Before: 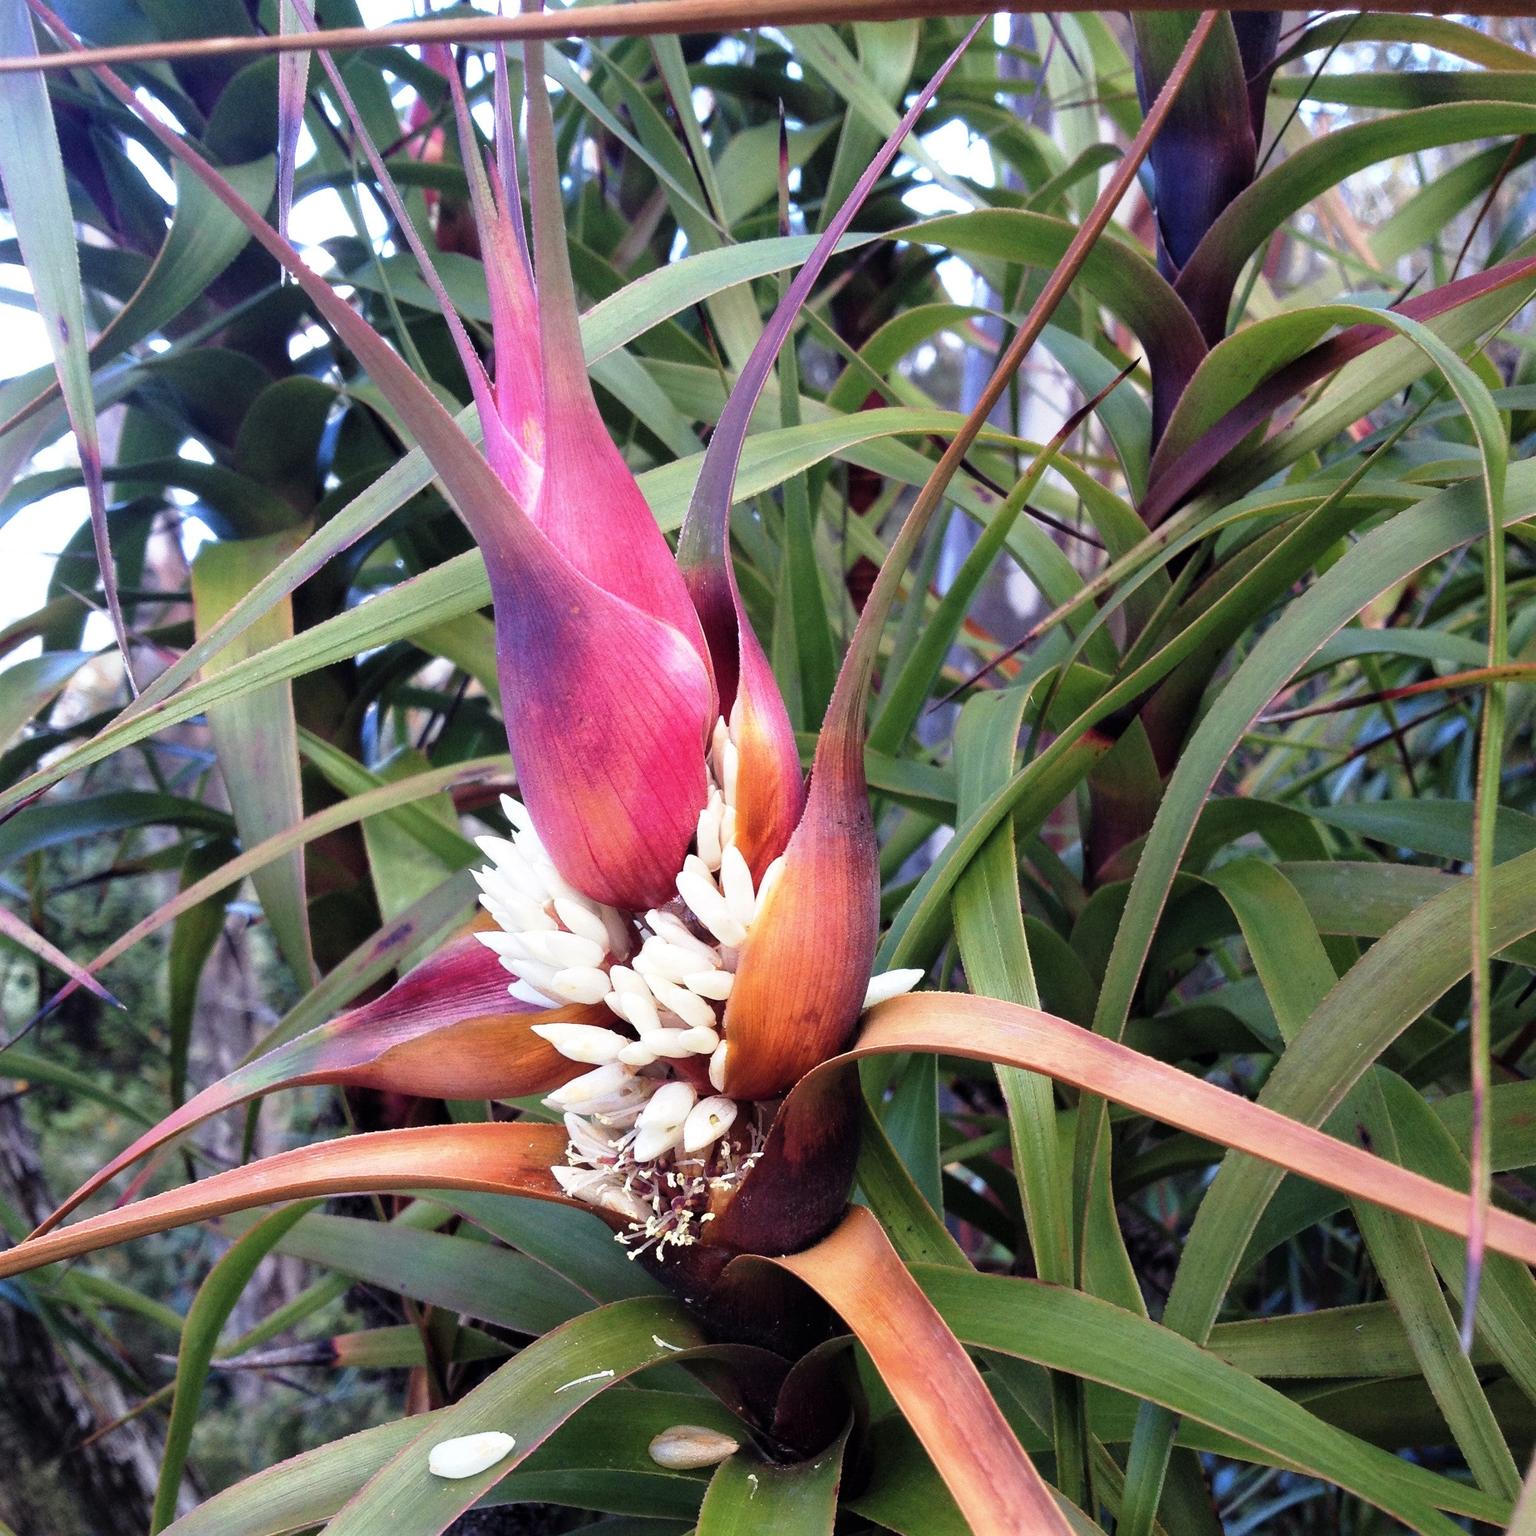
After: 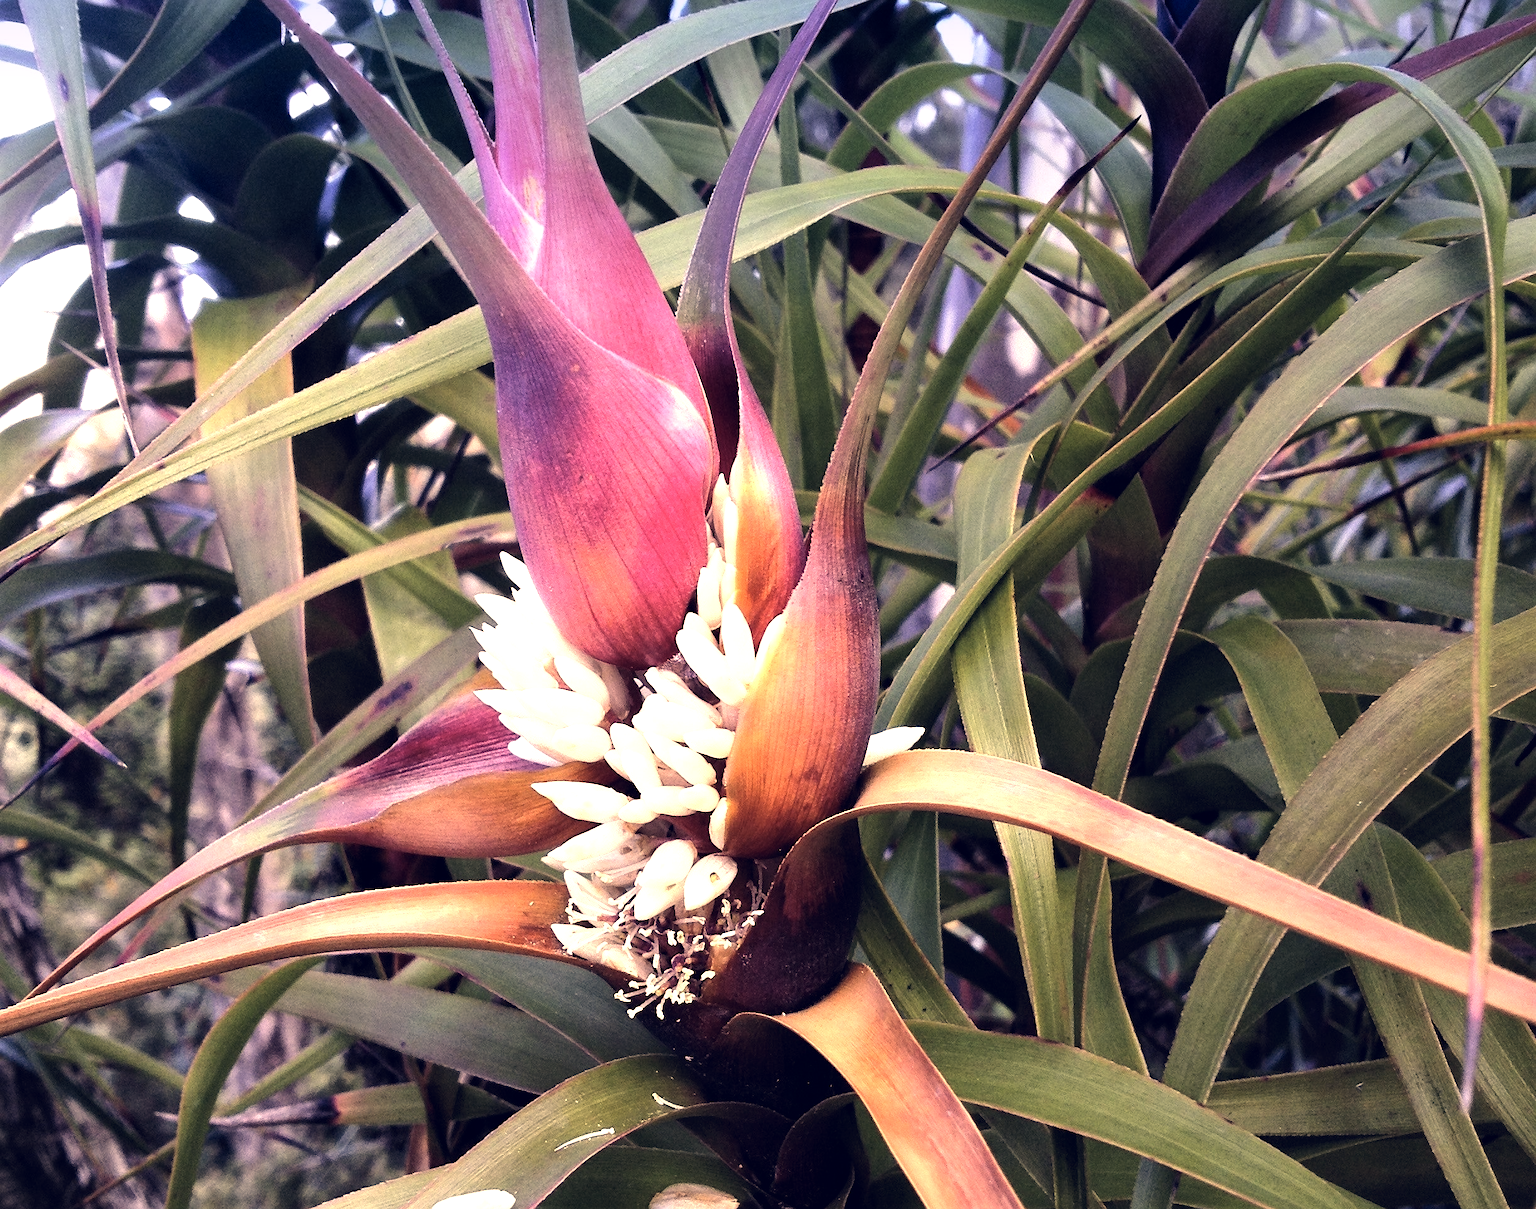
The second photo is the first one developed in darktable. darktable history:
crop and rotate: top 15.774%, bottom 5.506%
tone equalizer: -8 EV -0.75 EV, -7 EV -0.7 EV, -6 EV -0.6 EV, -5 EV -0.4 EV, -3 EV 0.4 EV, -2 EV 0.6 EV, -1 EV 0.7 EV, +0 EV 0.75 EV, edges refinement/feathering 500, mask exposure compensation -1.57 EV, preserve details no
color correction: highlights a* 19.59, highlights b* 27.49, shadows a* 3.46, shadows b* -17.28, saturation 0.73
graduated density: density 2.02 EV, hardness 44%, rotation 0.374°, offset 8.21, hue 208.8°, saturation 97%
white balance: emerald 1
sharpen: amount 0.2
